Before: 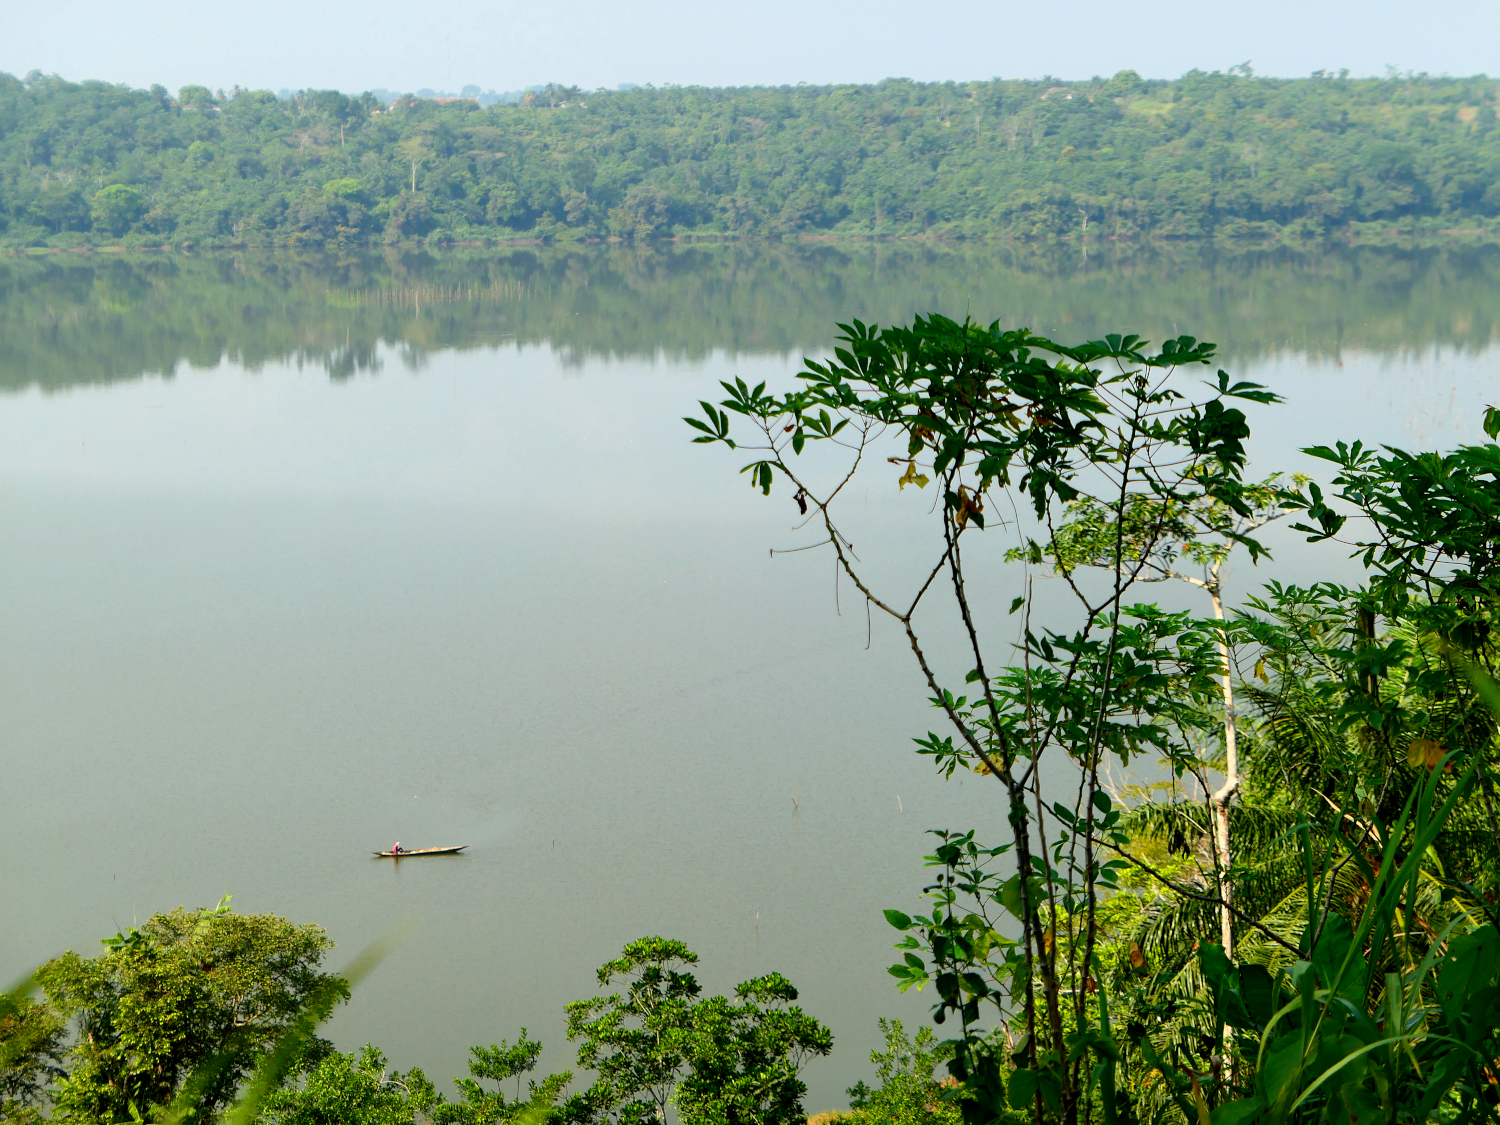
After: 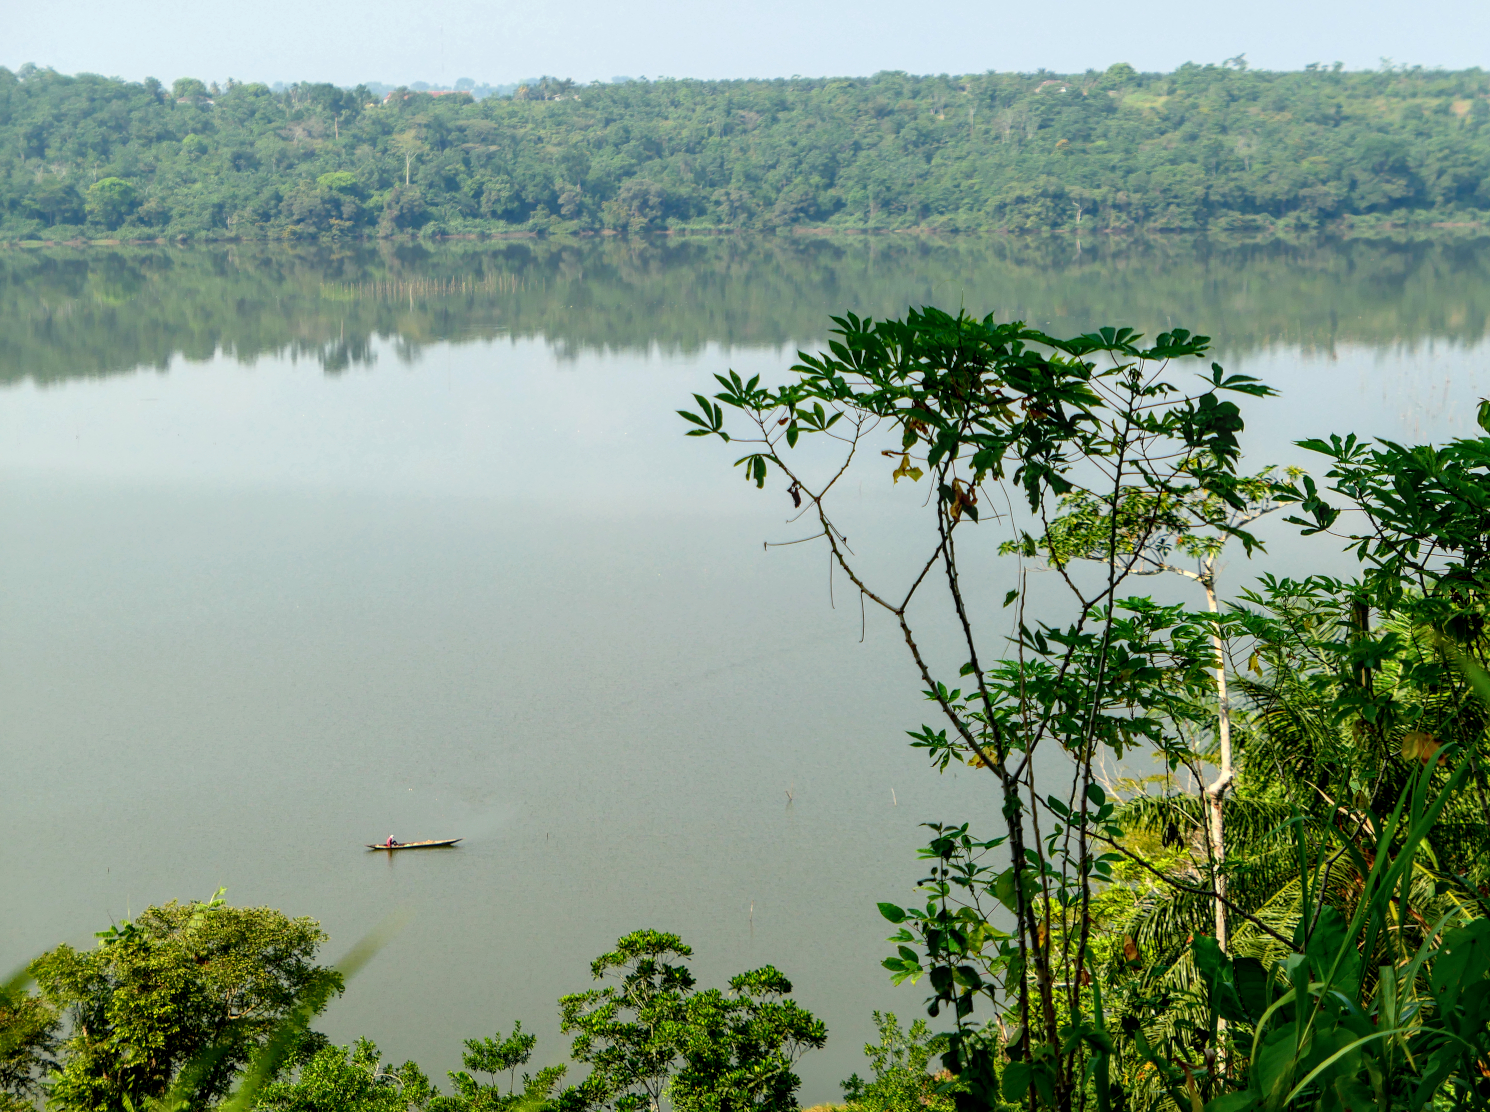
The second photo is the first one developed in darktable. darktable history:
local contrast: on, module defaults
crop: left 0.424%, top 0.653%, right 0.226%, bottom 0.466%
